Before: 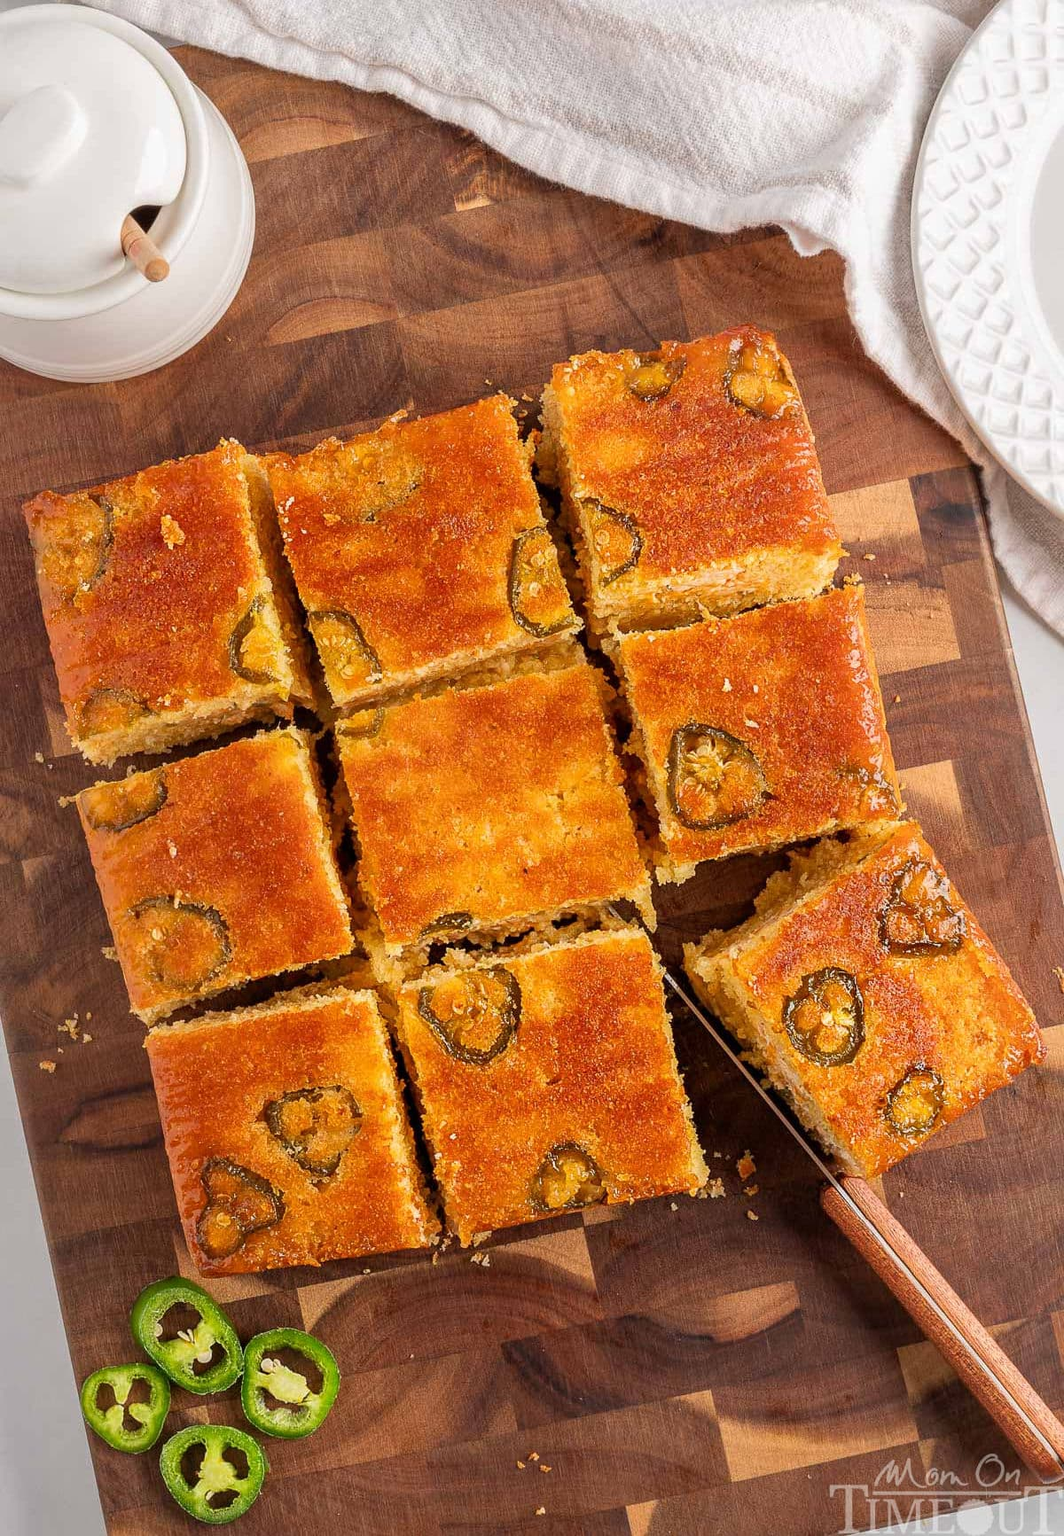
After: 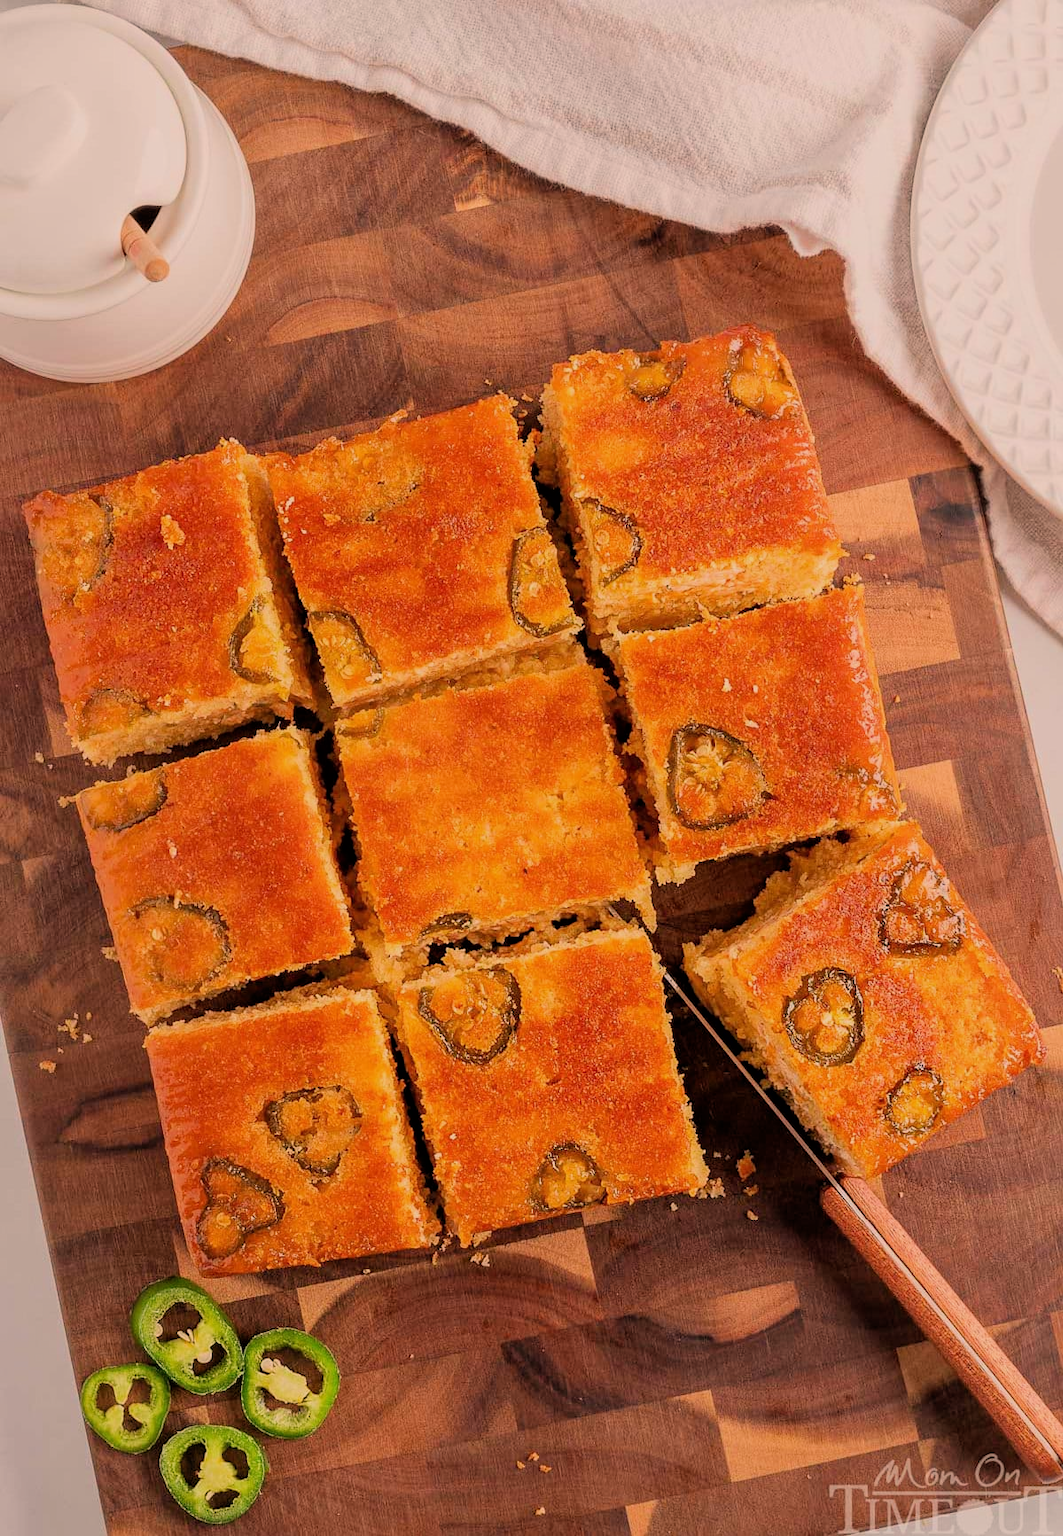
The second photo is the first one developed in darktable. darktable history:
filmic rgb: black relative exposure -7.48 EV, white relative exposure 4.83 EV, hardness 3.4, color science v6 (2022)
white balance: red 1.127, blue 0.943
